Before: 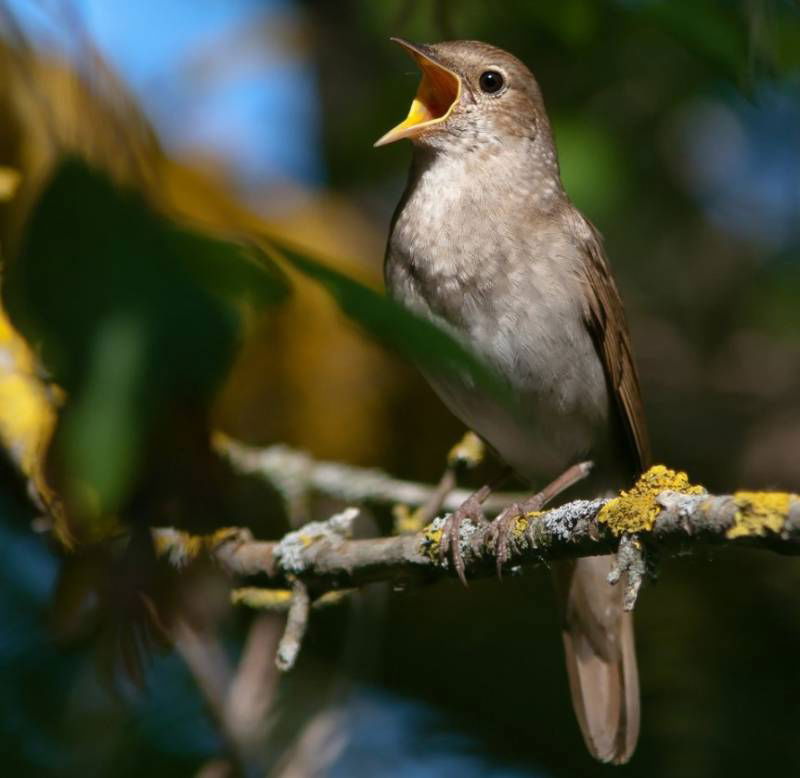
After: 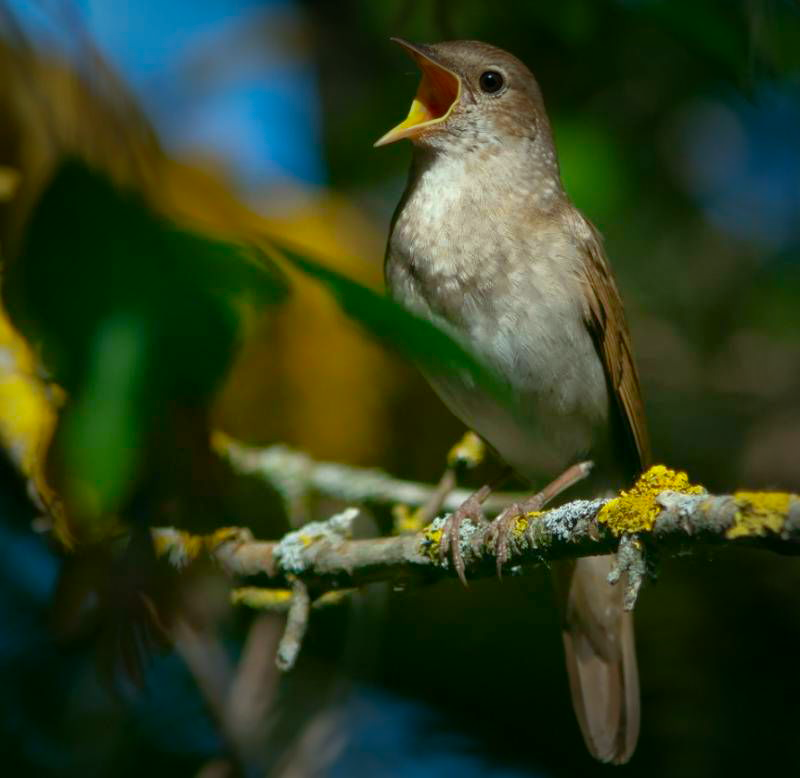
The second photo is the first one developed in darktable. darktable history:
color correction: highlights a* -7.33, highlights b* 1.26, shadows a* -3.55, saturation 1.4
vignetting: fall-off start 70.97%, brightness -0.584, saturation -0.118, width/height ratio 1.333
rgb curve: curves: ch0 [(0, 0) (0.053, 0.068) (0.122, 0.128) (1, 1)]
